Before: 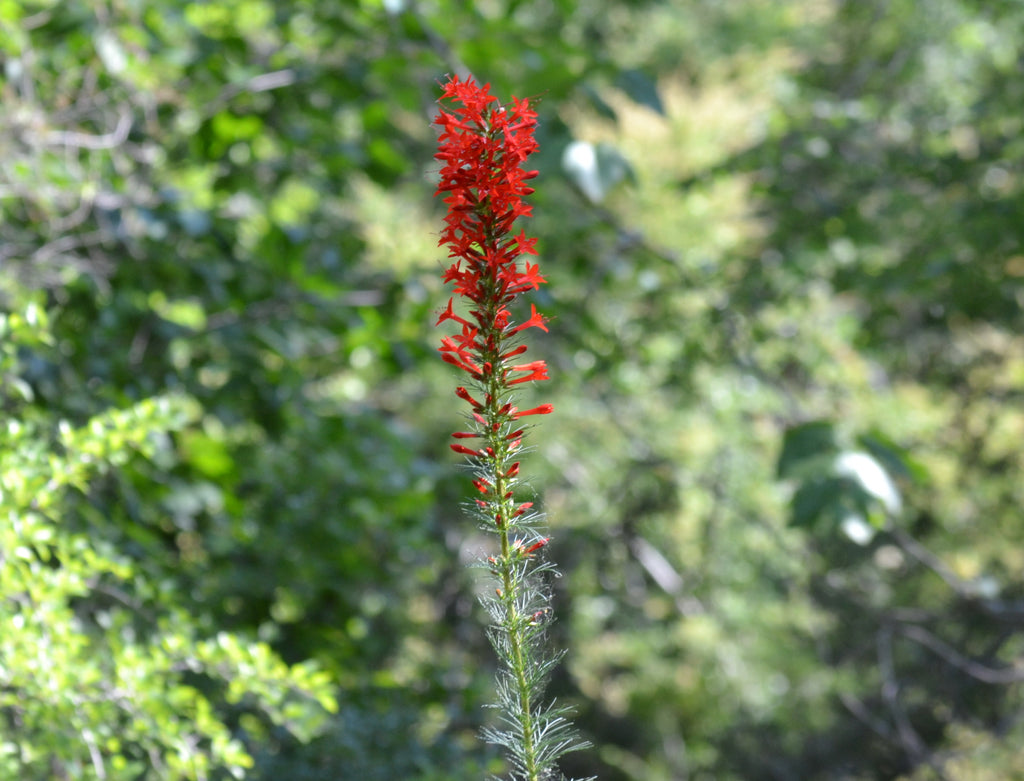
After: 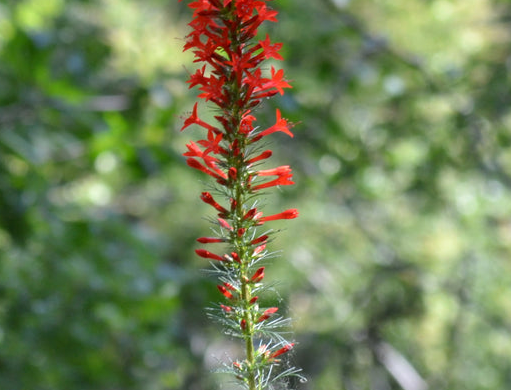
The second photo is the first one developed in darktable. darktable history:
shadows and highlights: low approximation 0.01, soften with gaussian
crop: left 25%, top 25%, right 25%, bottom 25%
